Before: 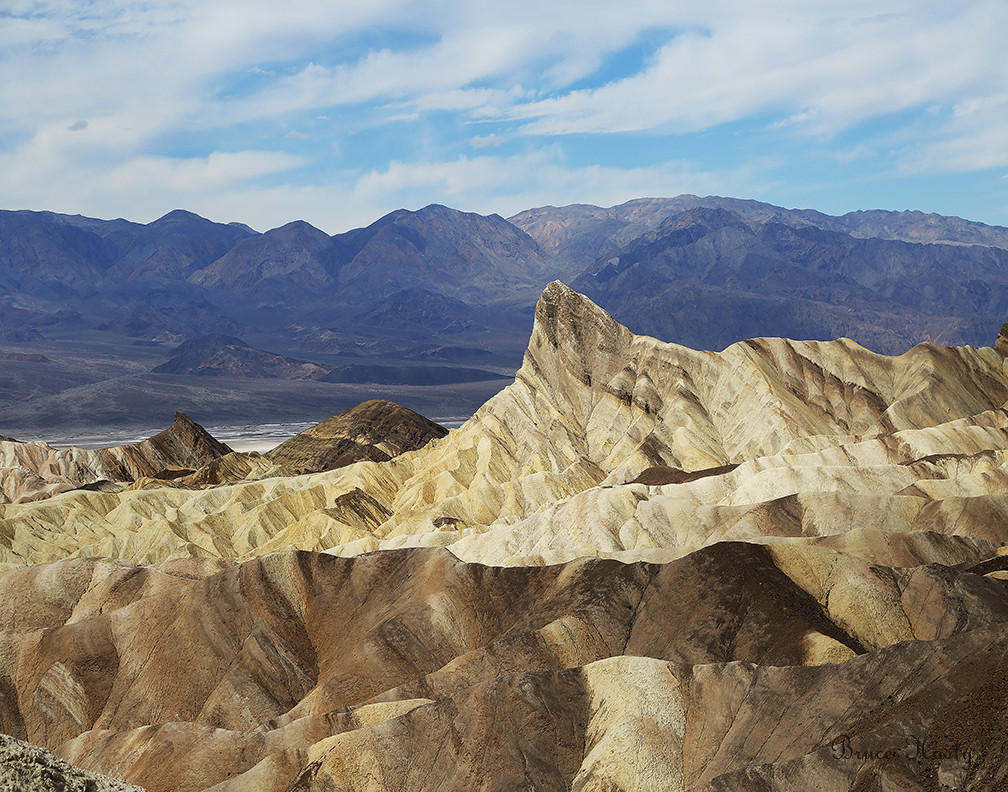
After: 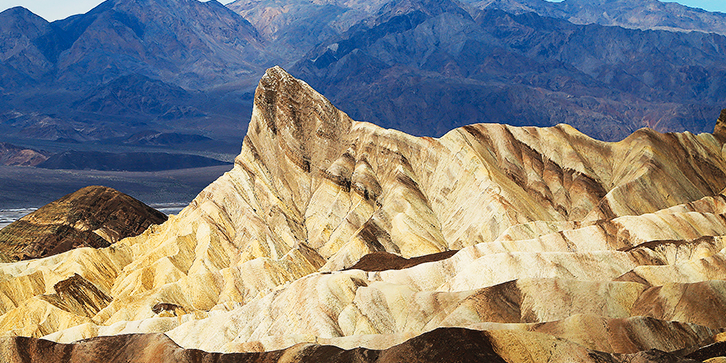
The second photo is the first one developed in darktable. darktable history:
crop and rotate: left 27.938%, top 27.046%, bottom 27.046%
tone curve: curves: ch0 [(0, 0) (0.003, 0.036) (0.011, 0.04) (0.025, 0.042) (0.044, 0.052) (0.069, 0.066) (0.1, 0.085) (0.136, 0.106) (0.177, 0.144) (0.224, 0.188) (0.277, 0.241) (0.335, 0.307) (0.399, 0.382) (0.468, 0.466) (0.543, 0.56) (0.623, 0.672) (0.709, 0.772) (0.801, 0.876) (0.898, 0.949) (1, 1)], preserve colors none
